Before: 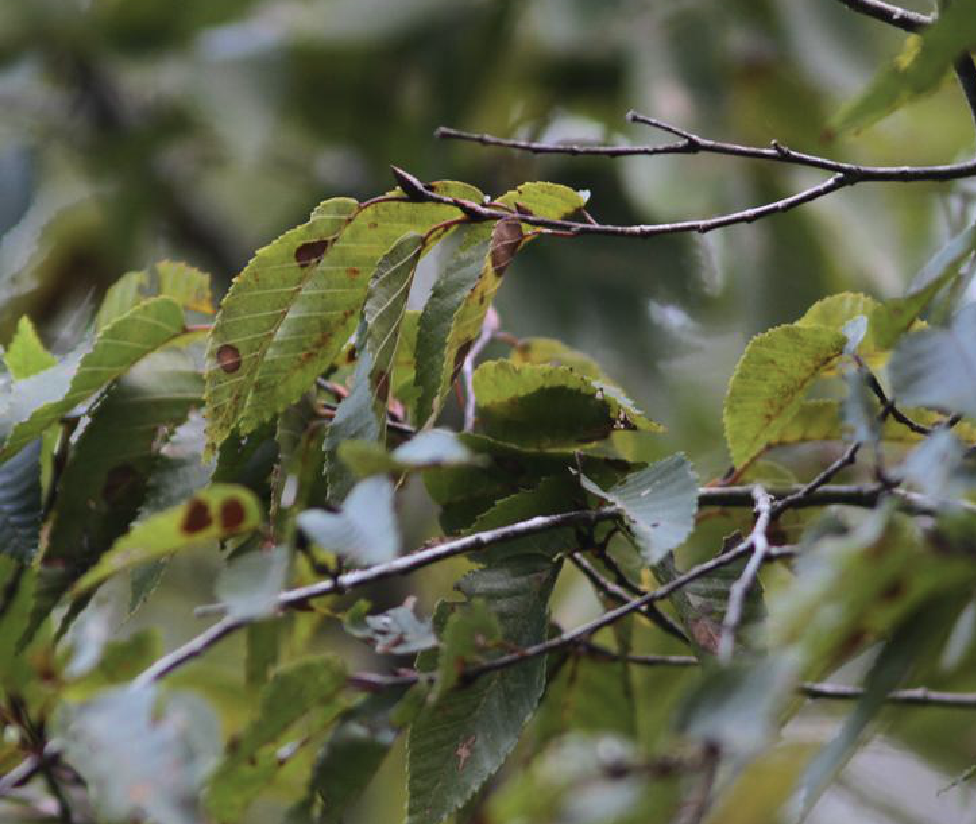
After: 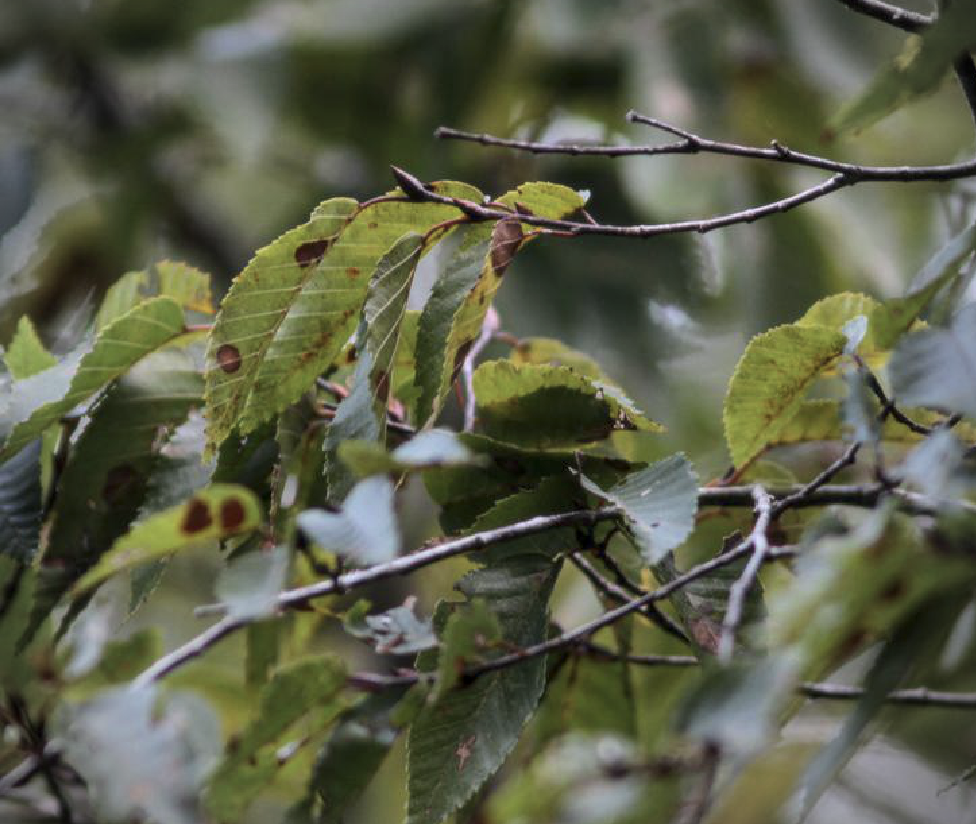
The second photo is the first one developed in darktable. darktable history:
local contrast: on, module defaults
soften: size 10%, saturation 50%, brightness 0.2 EV, mix 10%
vignetting: on, module defaults
